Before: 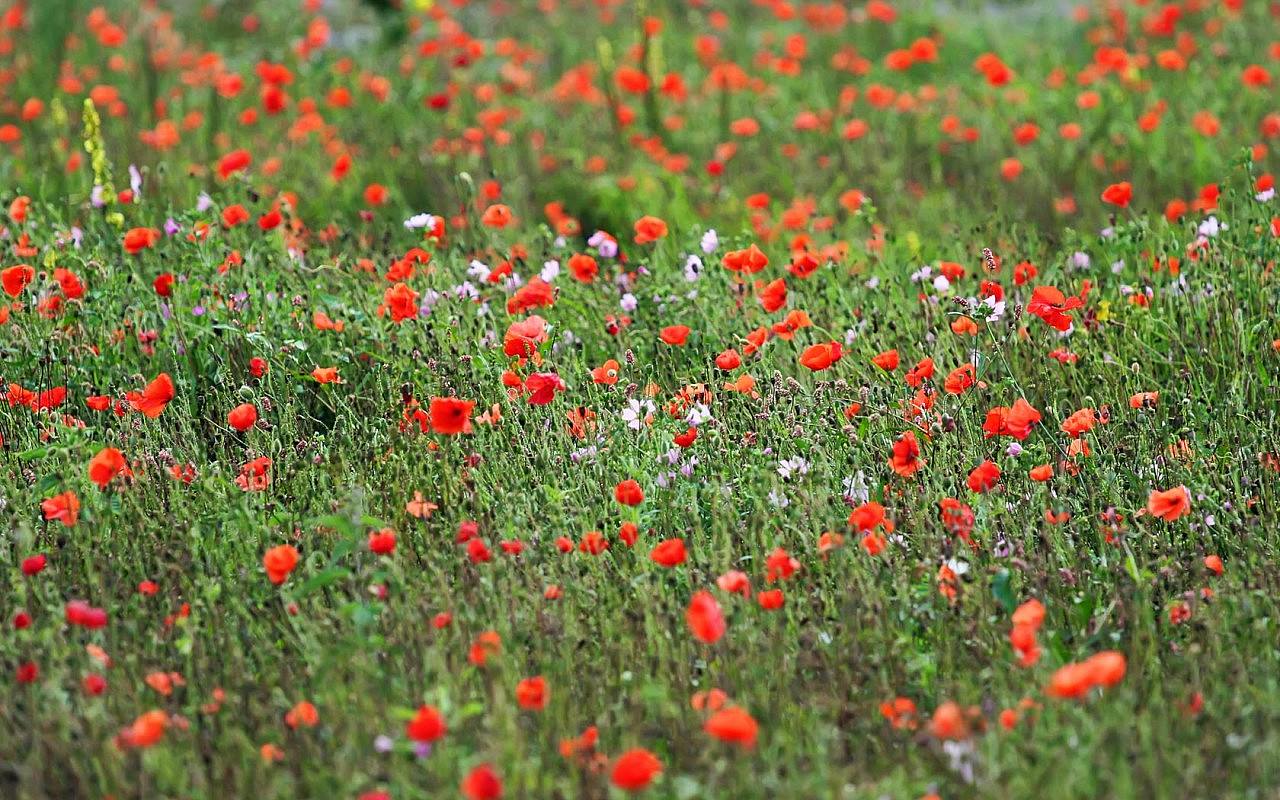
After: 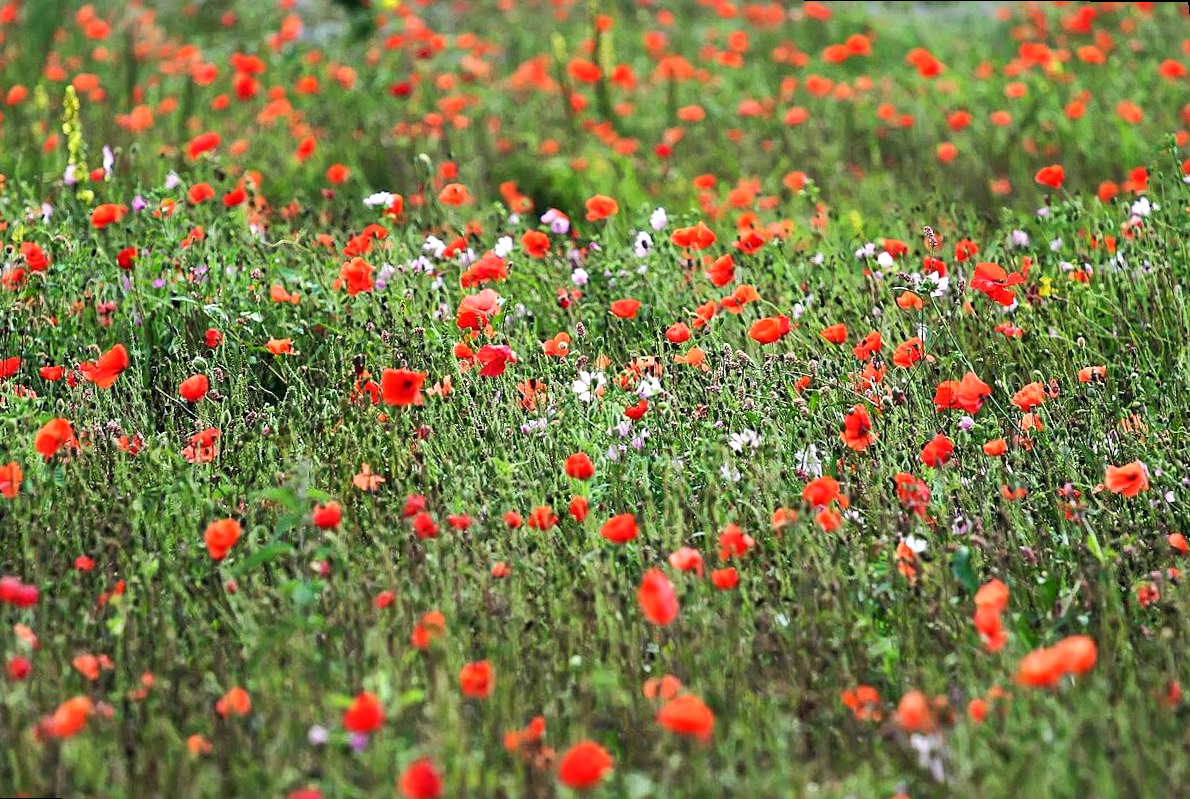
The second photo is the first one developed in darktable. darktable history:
tone equalizer: -8 EV -0.417 EV, -7 EV -0.389 EV, -6 EV -0.333 EV, -5 EV -0.222 EV, -3 EV 0.222 EV, -2 EV 0.333 EV, -1 EV 0.389 EV, +0 EV 0.417 EV, edges refinement/feathering 500, mask exposure compensation -1.57 EV, preserve details no
rotate and perspective: rotation 0.215°, lens shift (vertical) -0.139, crop left 0.069, crop right 0.939, crop top 0.002, crop bottom 0.996
